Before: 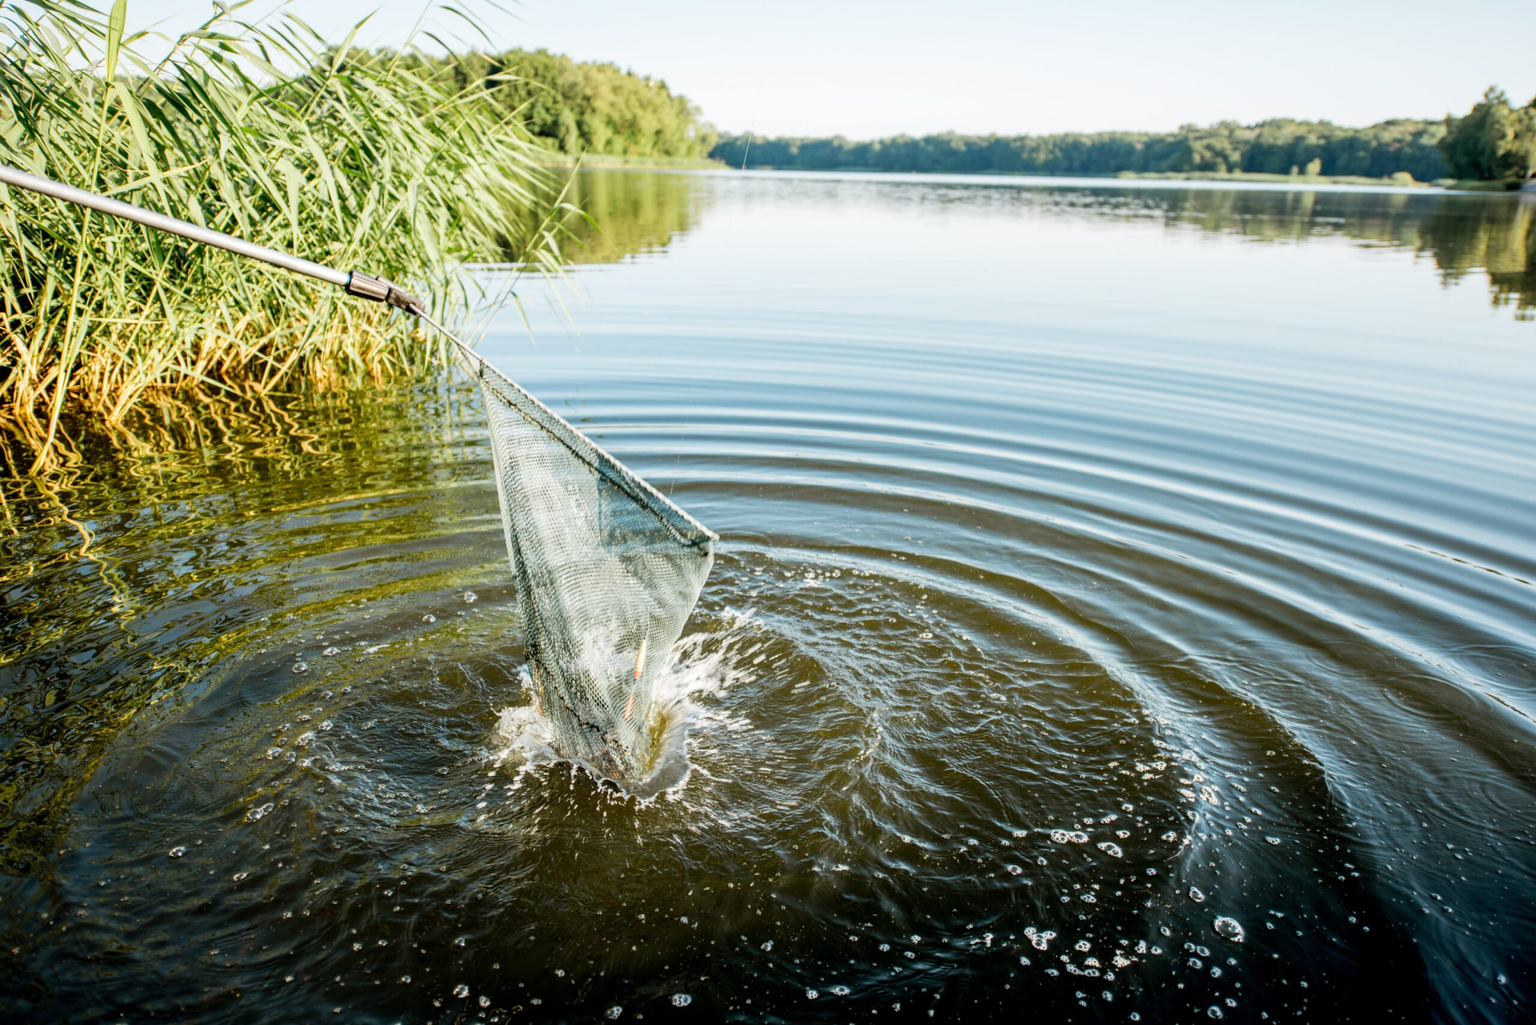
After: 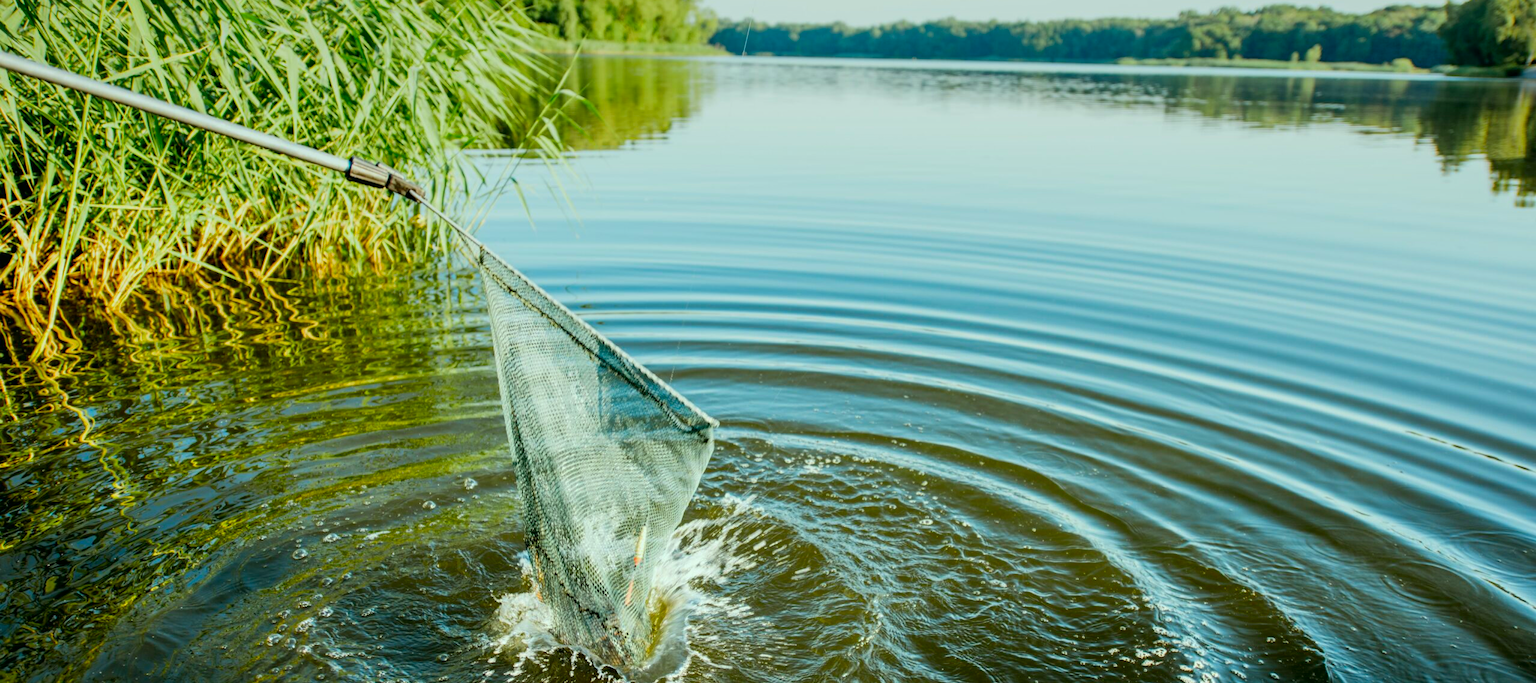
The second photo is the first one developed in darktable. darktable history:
color correction: highlights a* -7.33, highlights b* 1.26, shadows a* -3.55, saturation 1.4
graduated density: on, module defaults
crop: top 11.166%, bottom 22.168%
